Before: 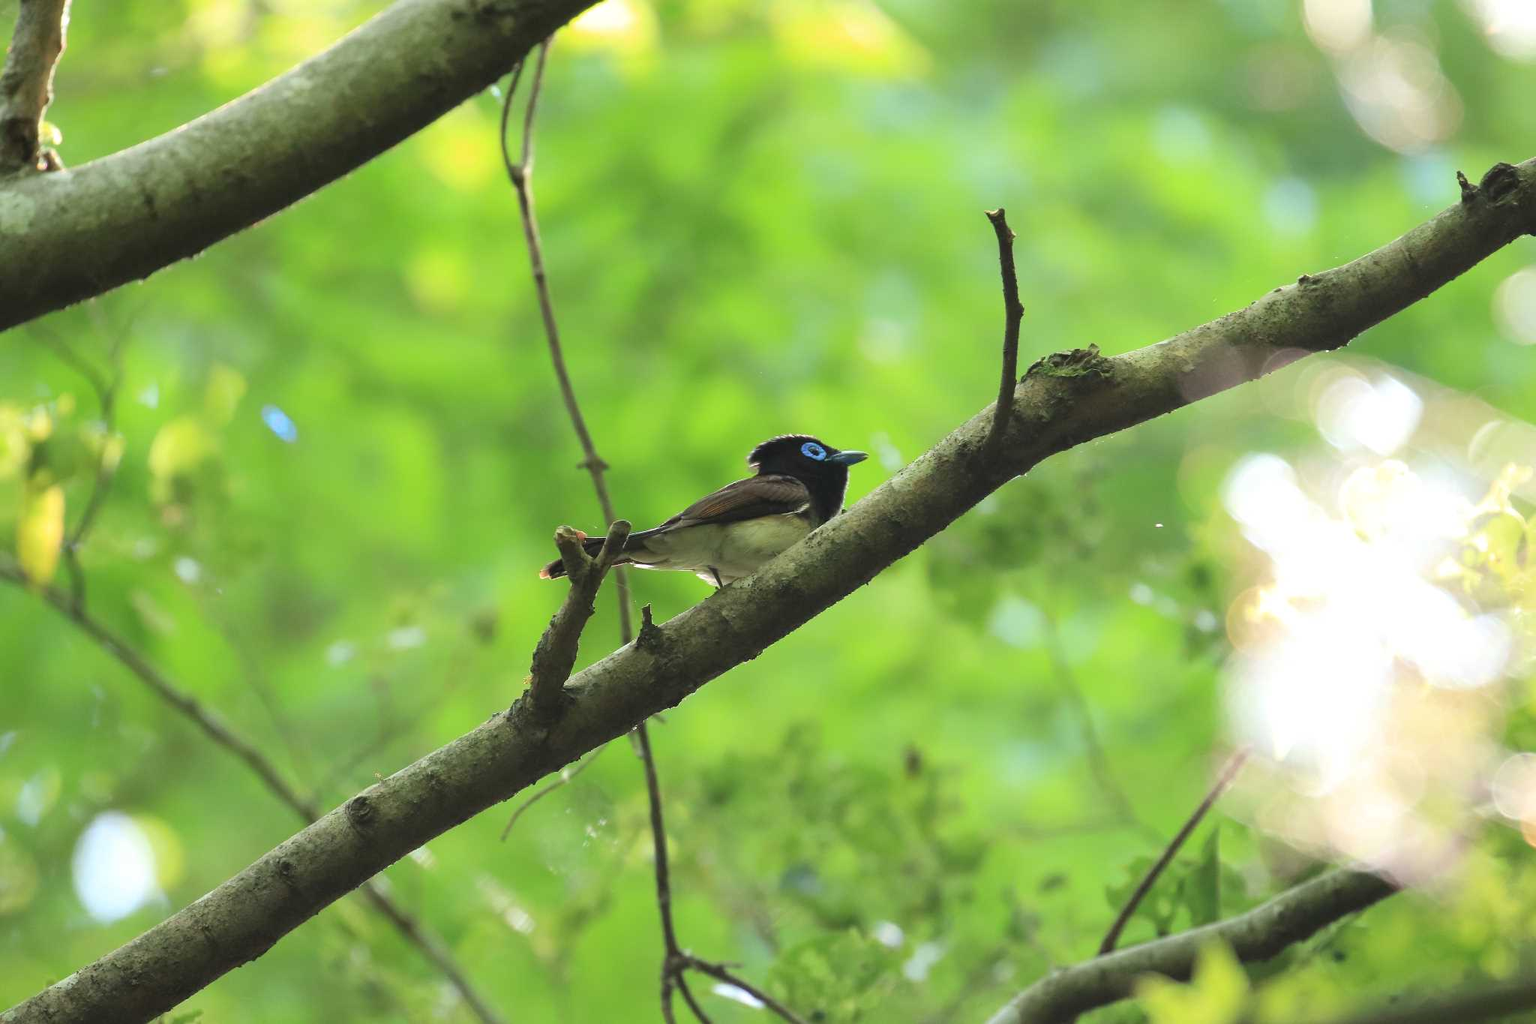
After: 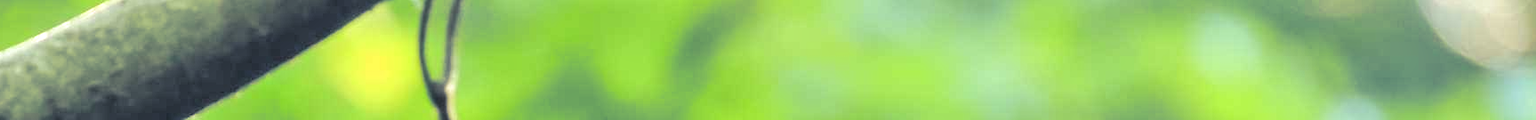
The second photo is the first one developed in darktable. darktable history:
local contrast: detail 130%
split-toning: shadows › hue 230.4°
crop and rotate: left 9.644%, top 9.491%, right 6.021%, bottom 80.509%
tone equalizer: -7 EV 0.15 EV, -6 EV 0.6 EV, -5 EV 1.15 EV, -4 EV 1.33 EV, -3 EV 1.15 EV, -2 EV 0.6 EV, -1 EV 0.15 EV, mask exposure compensation -0.5 EV
